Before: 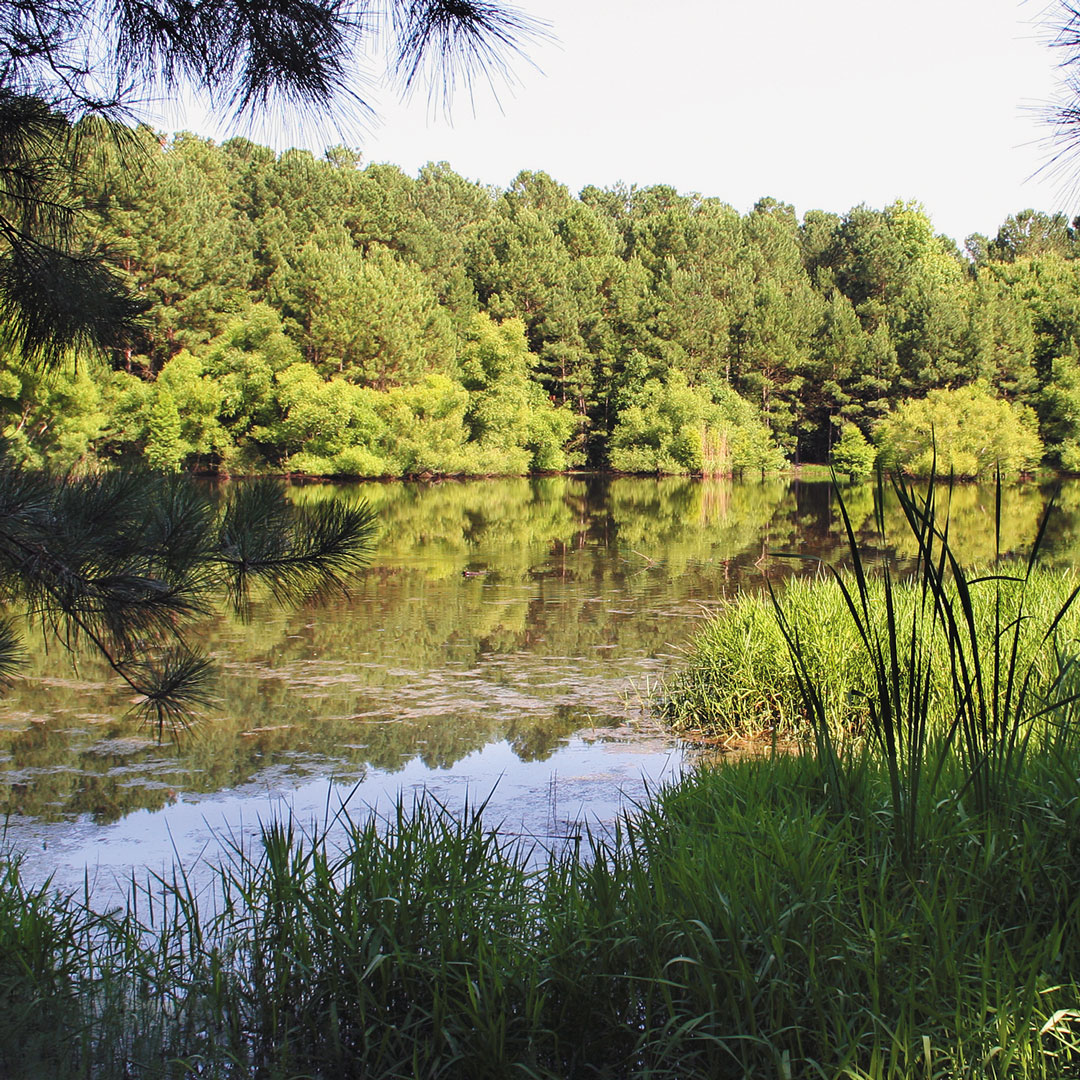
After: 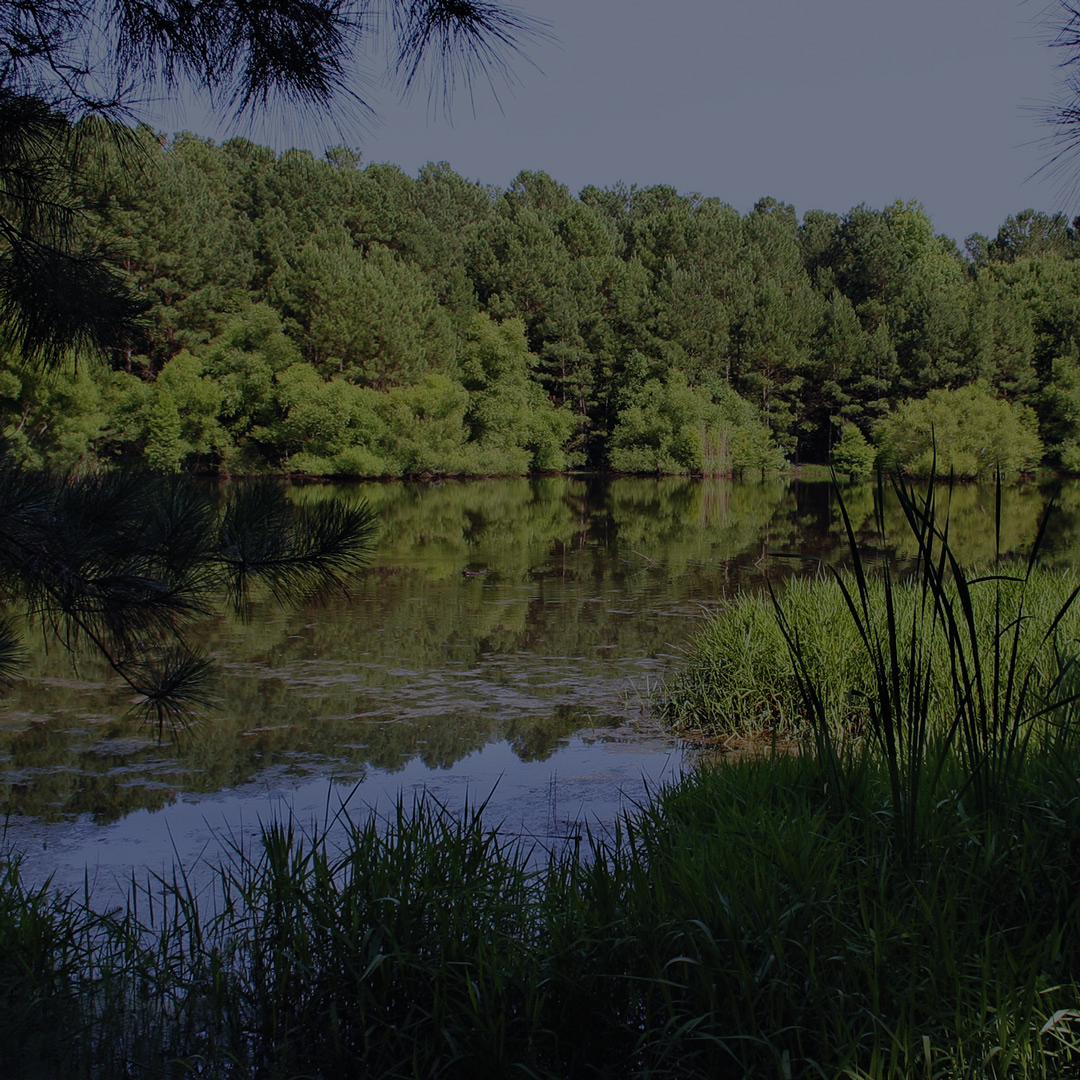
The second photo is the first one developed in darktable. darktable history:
exposure: exposure -2.446 EV, compensate highlight preservation false
contrast brightness saturation: contrast 0.01, saturation -0.05
white balance: red 0.948, green 1.02, blue 1.176
